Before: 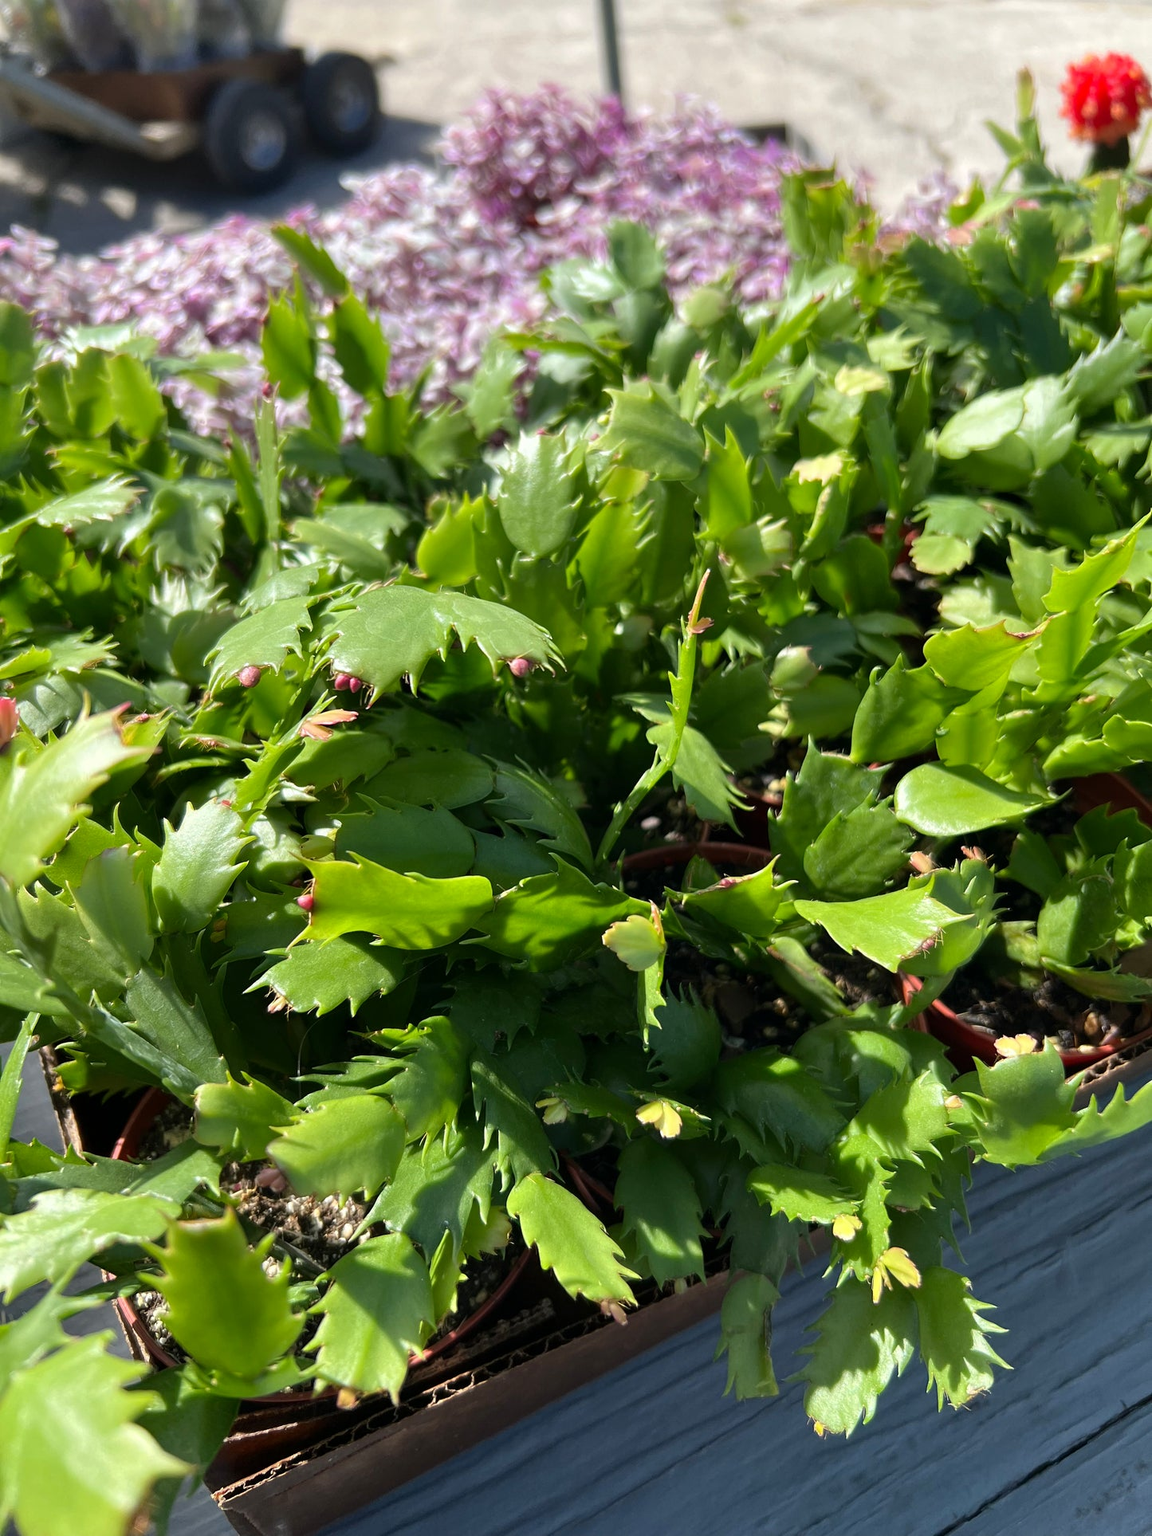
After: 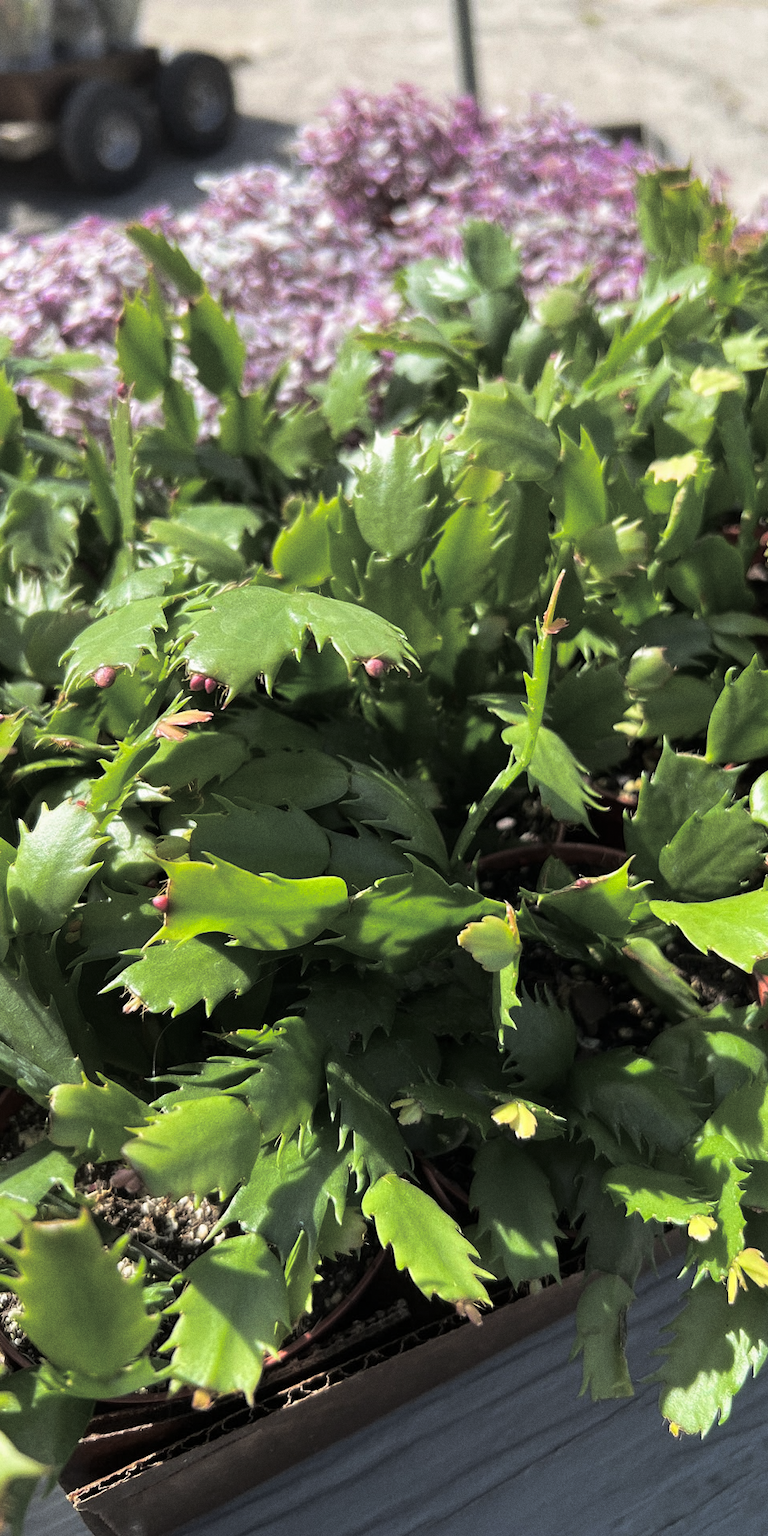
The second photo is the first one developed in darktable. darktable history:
crop and rotate: left 12.648%, right 20.685%
split-toning: shadows › hue 36°, shadows › saturation 0.05, highlights › hue 10.8°, highlights › saturation 0.15, compress 40%
grain: coarseness 0.09 ISO
